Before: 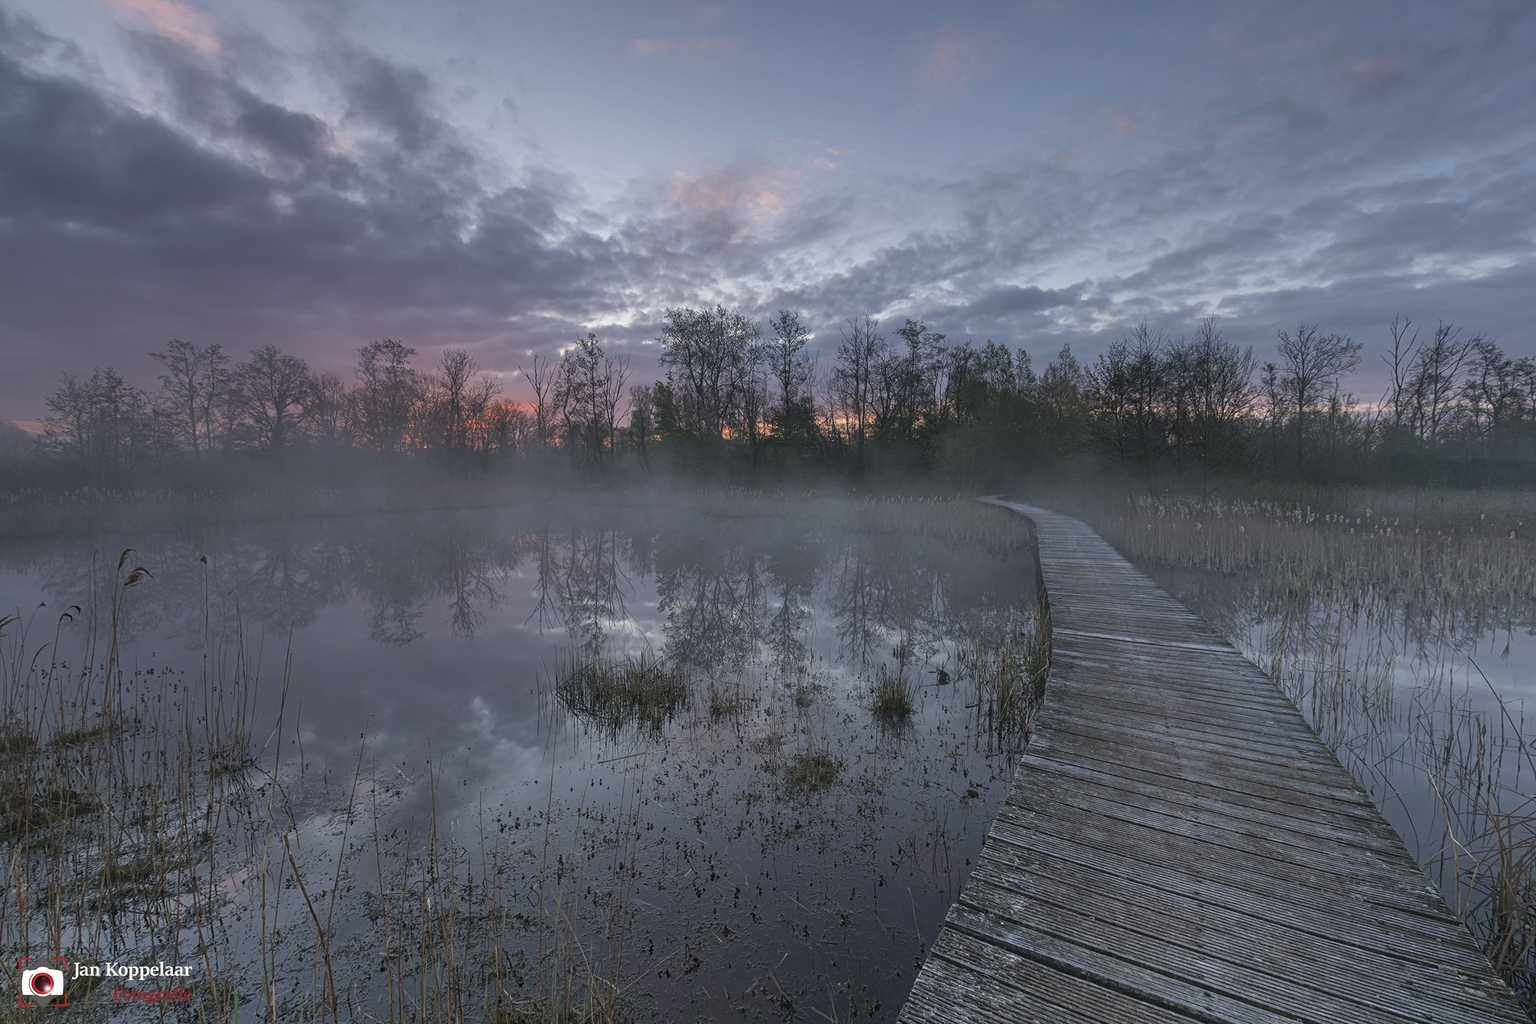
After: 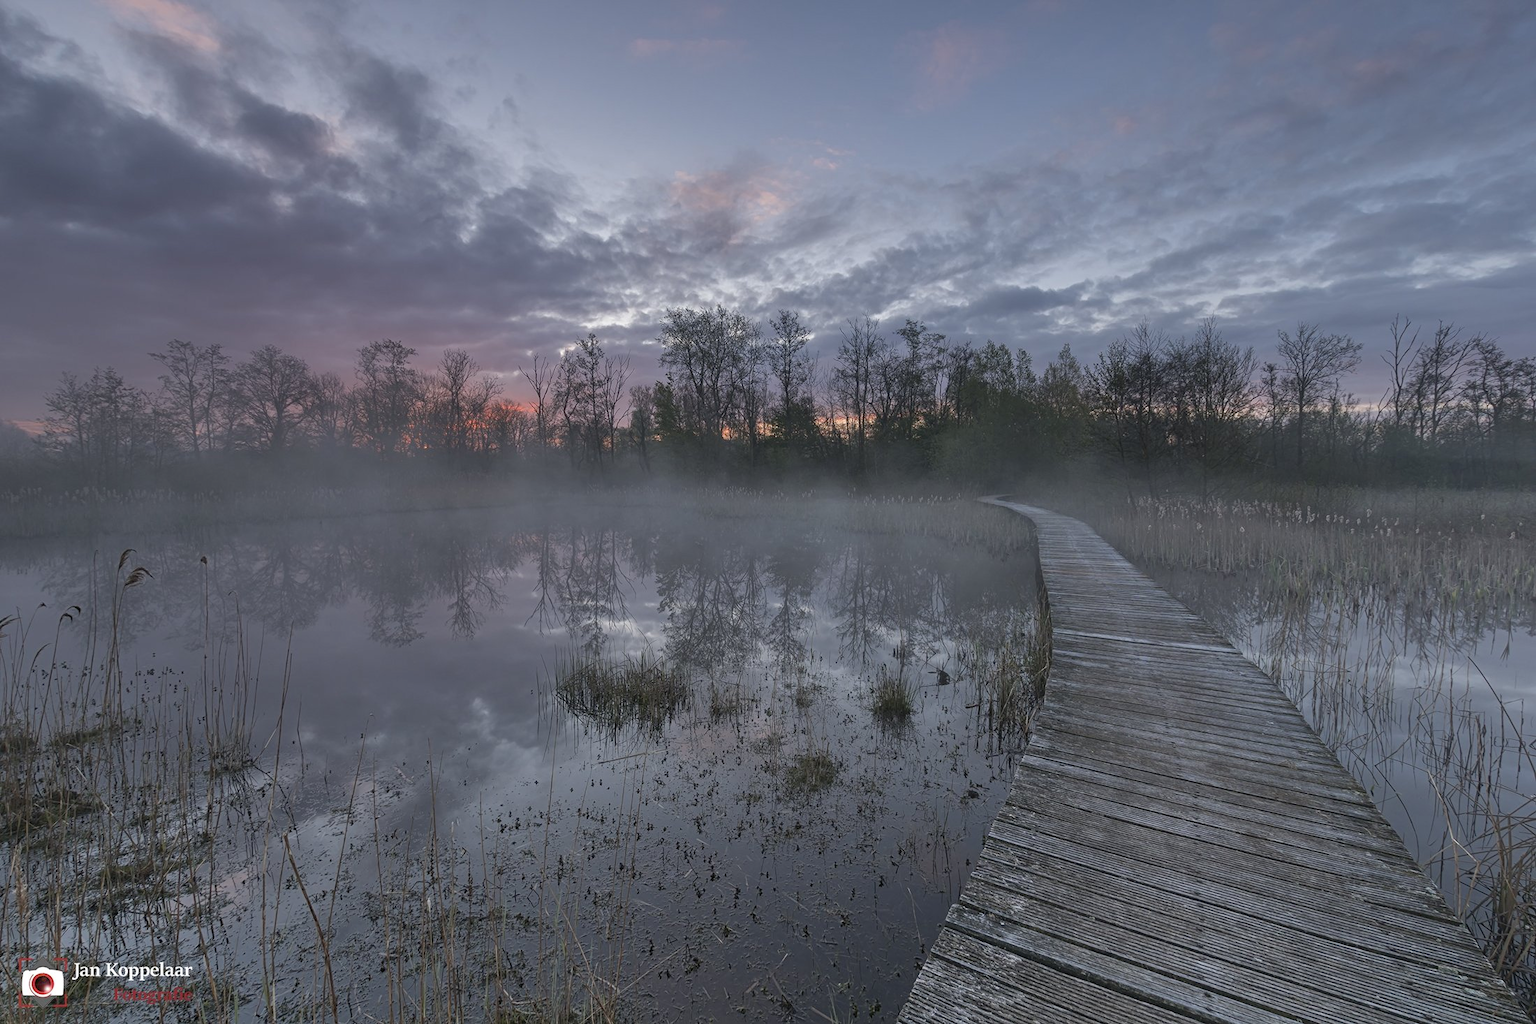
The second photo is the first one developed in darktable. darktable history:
shadows and highlights: radius 118.69, shadows 42.21, highlights -61.56, soften with gaussian
